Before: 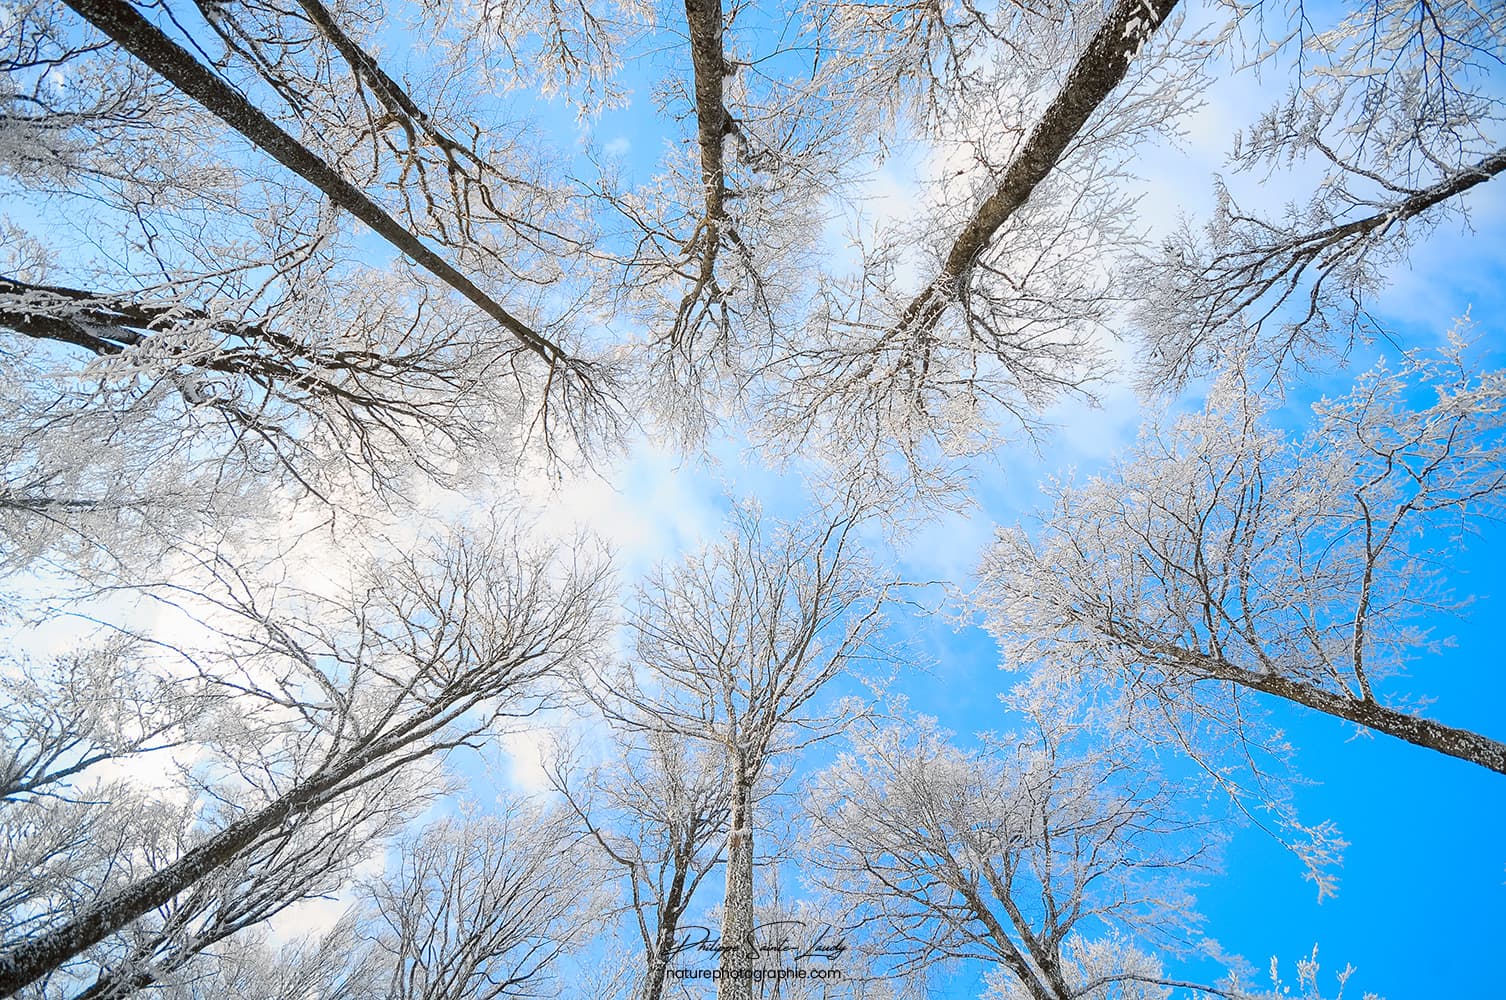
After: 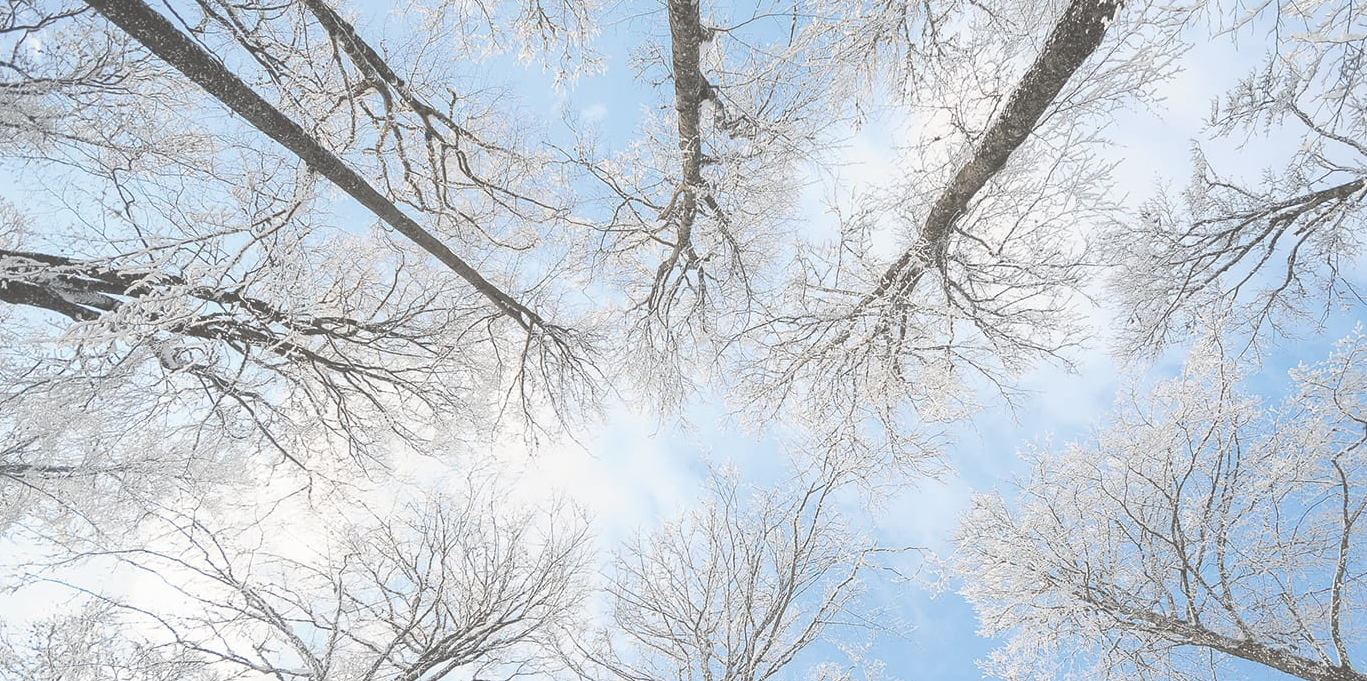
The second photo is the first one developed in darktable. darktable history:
crop: left 1.565%, top 3.417%, right 7.599%, bottom 28.434%
contrast brightness saturation: brightness 0.184, saturation -0.492
exposure: black level correction -0.027, compensate exposure bias true, compensate highlight preservation false
